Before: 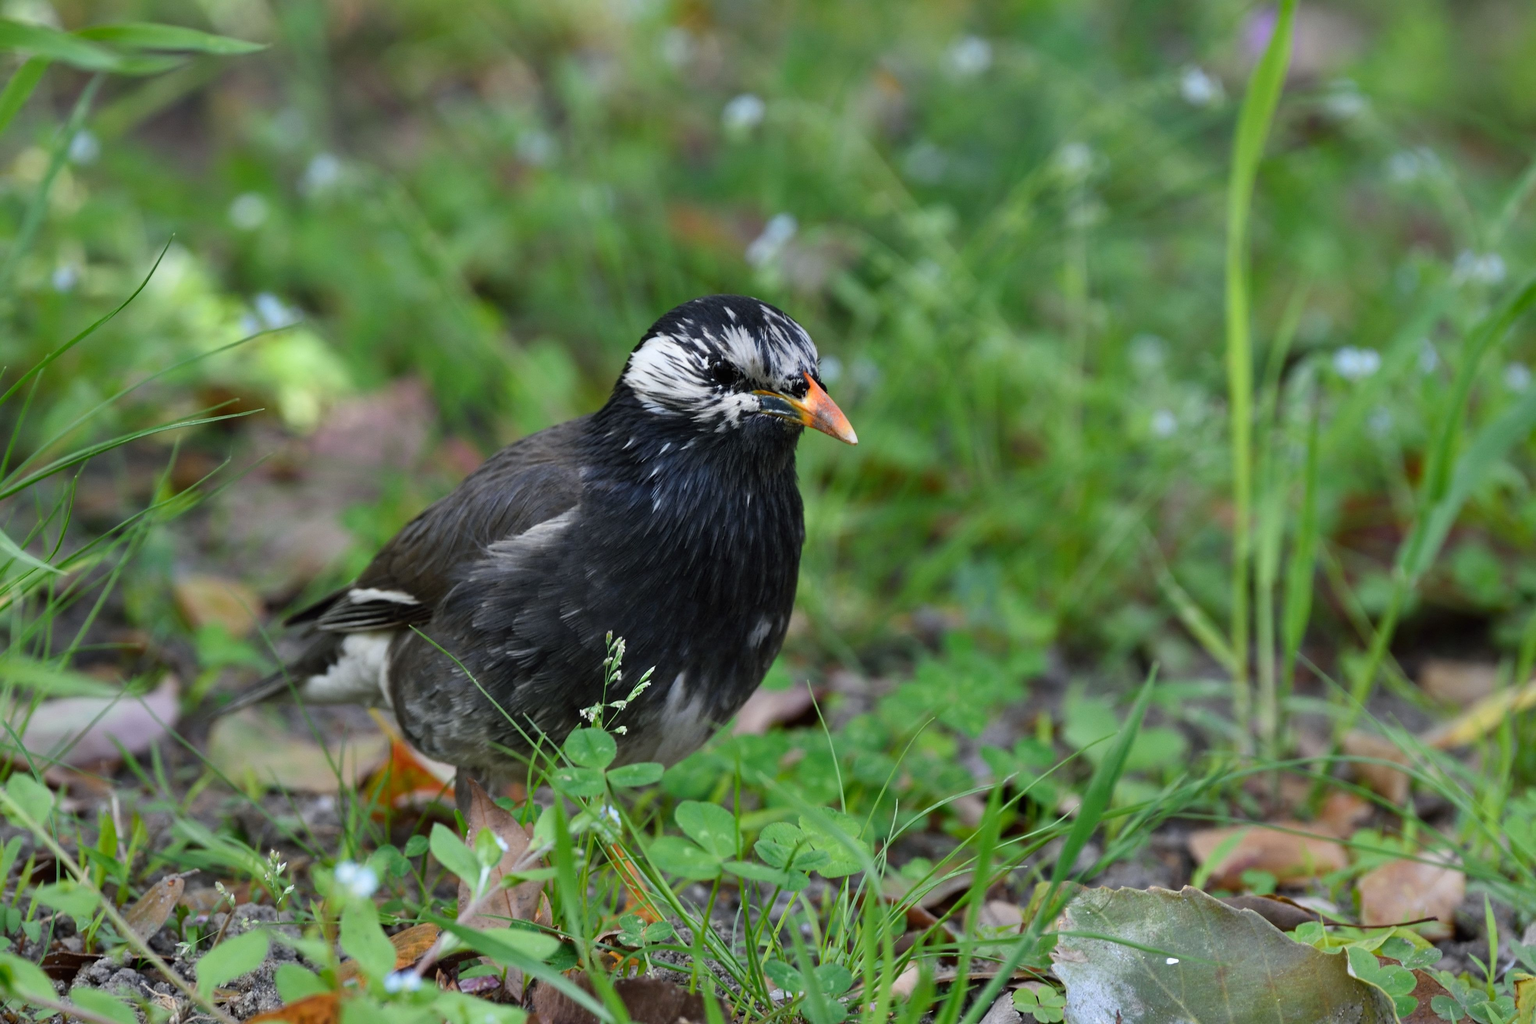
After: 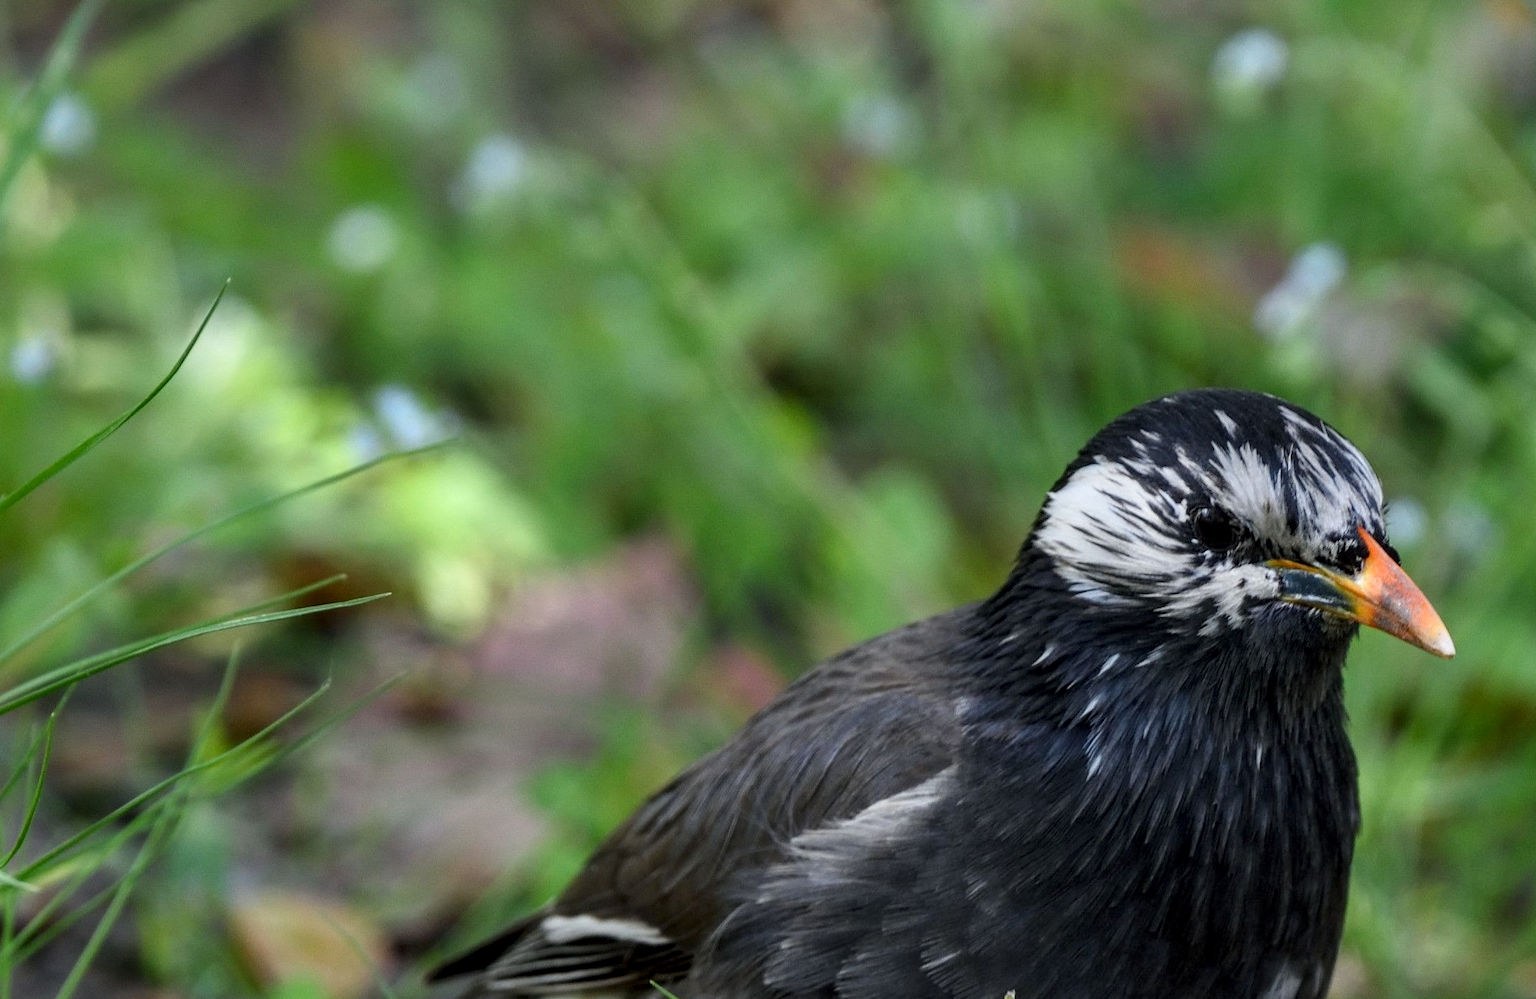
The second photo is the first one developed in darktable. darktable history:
local contrast: highlights 26%, detail 130%
crop and rotate: left 3.041%, top 7.698%, right 41.181%, bottom 37.838%
